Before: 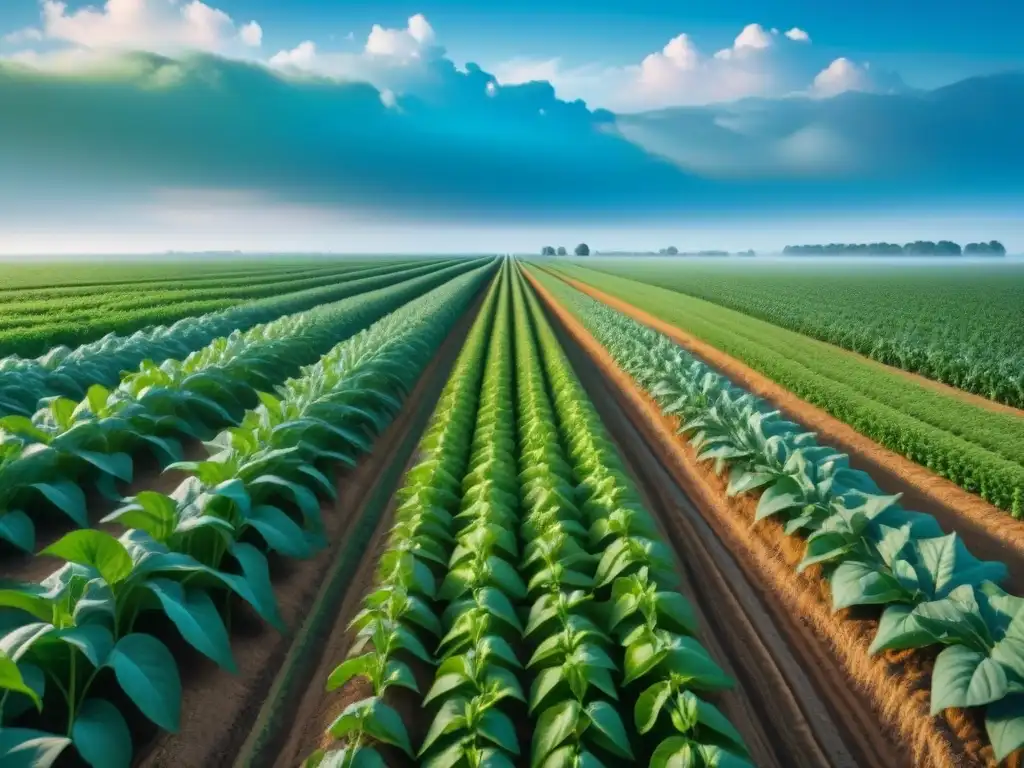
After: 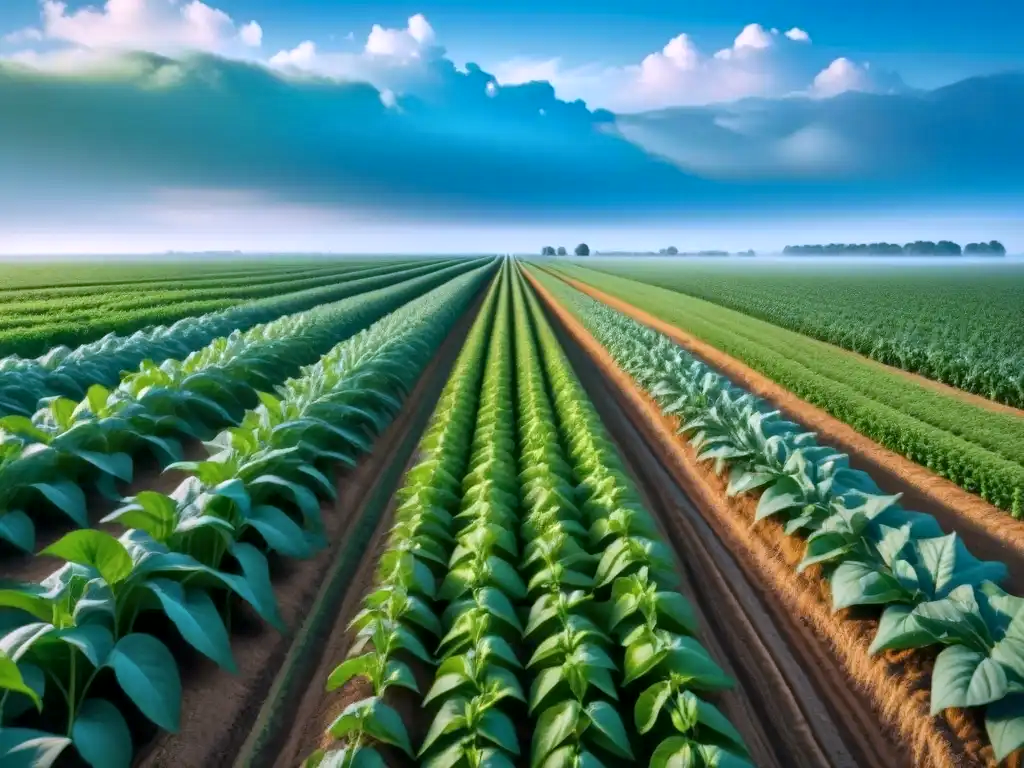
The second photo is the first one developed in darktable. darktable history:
local contrast: mode bilateral grid, contrast 30, coarseness 25, midtone range 0.2
white balance: red 1.004, blue 1.096
